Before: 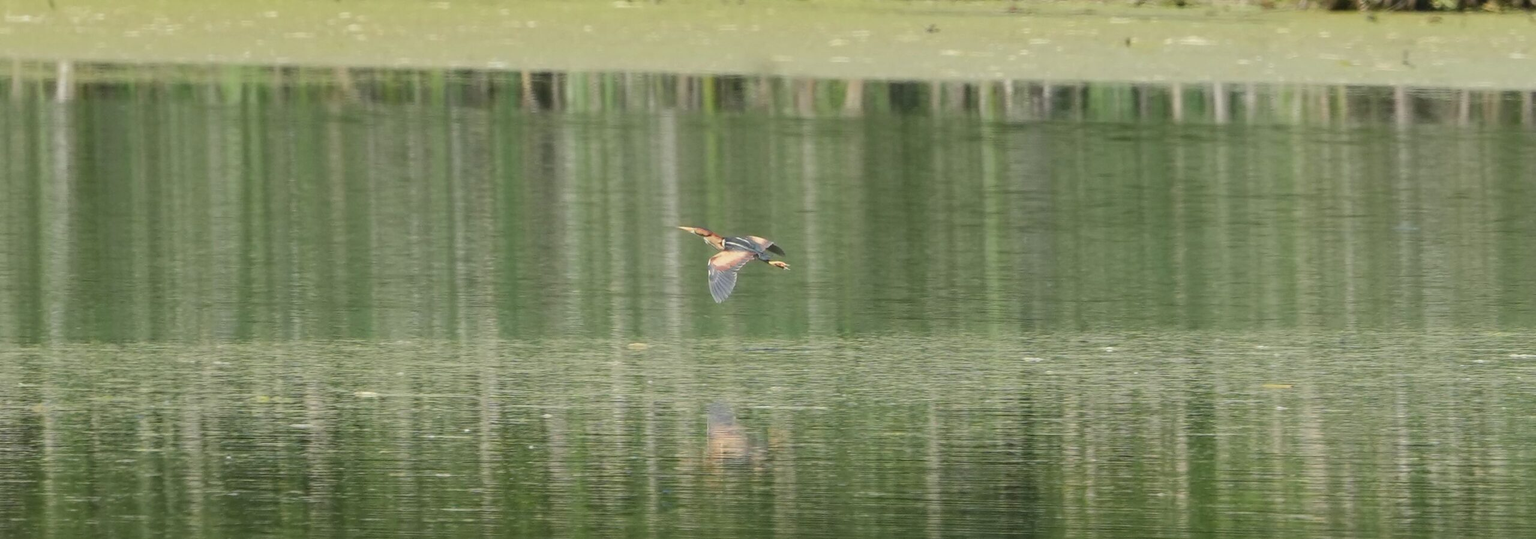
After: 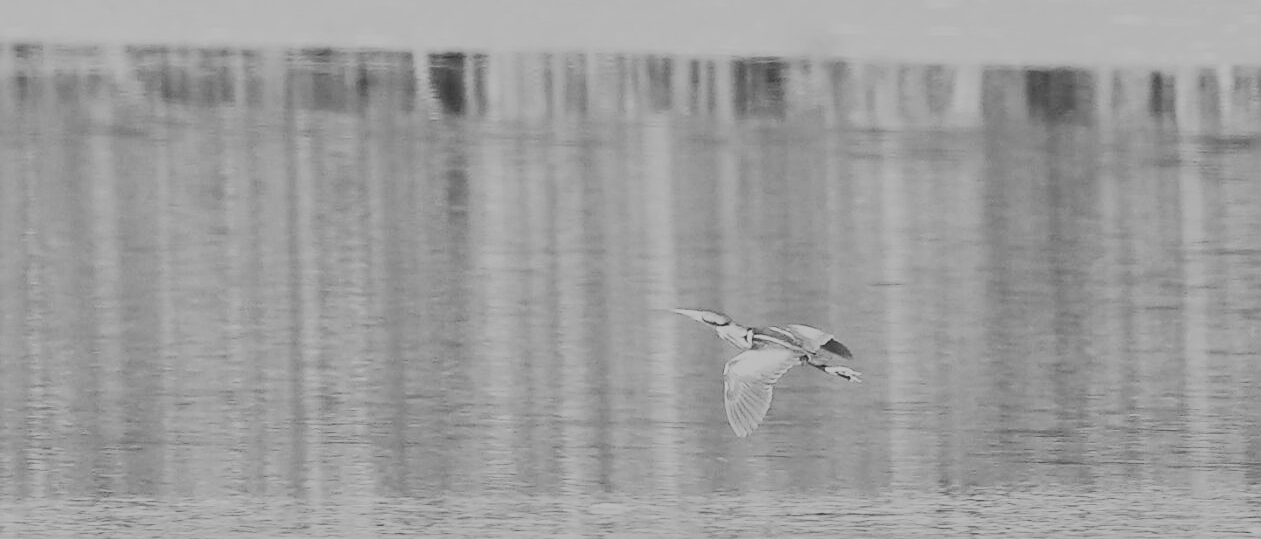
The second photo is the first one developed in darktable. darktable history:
crop: left 17.835%, top 7.675%, right 32.881%, bottom 32.213%
base curve: curves: ch0 [(0, 0) (0.088, 0.125) (0.176, 0.251) (0.354, 0.501) (0.613, 0.749) (1, 0.877)], preserve colors none
sharpen: on, module defaults
monochrome: a 79.32, b 81.83, size 1.1
color correction: highlights a* -4.98, highlights b* -3.76, shadows a* 3.83, shadows b* 4.08
contrast brightness saturation: contrast 0.28
tone equalizer: -7 EV 0.15 EV, -6 EV 0.6 EV, -5 EV 1.15 EV, -4 EV 1.33 EV, -3 EV 1.15 EV, -2 EV 0.6 EV, -1 EV 0.15 EV, mask exposure compensation -0.5 EV
